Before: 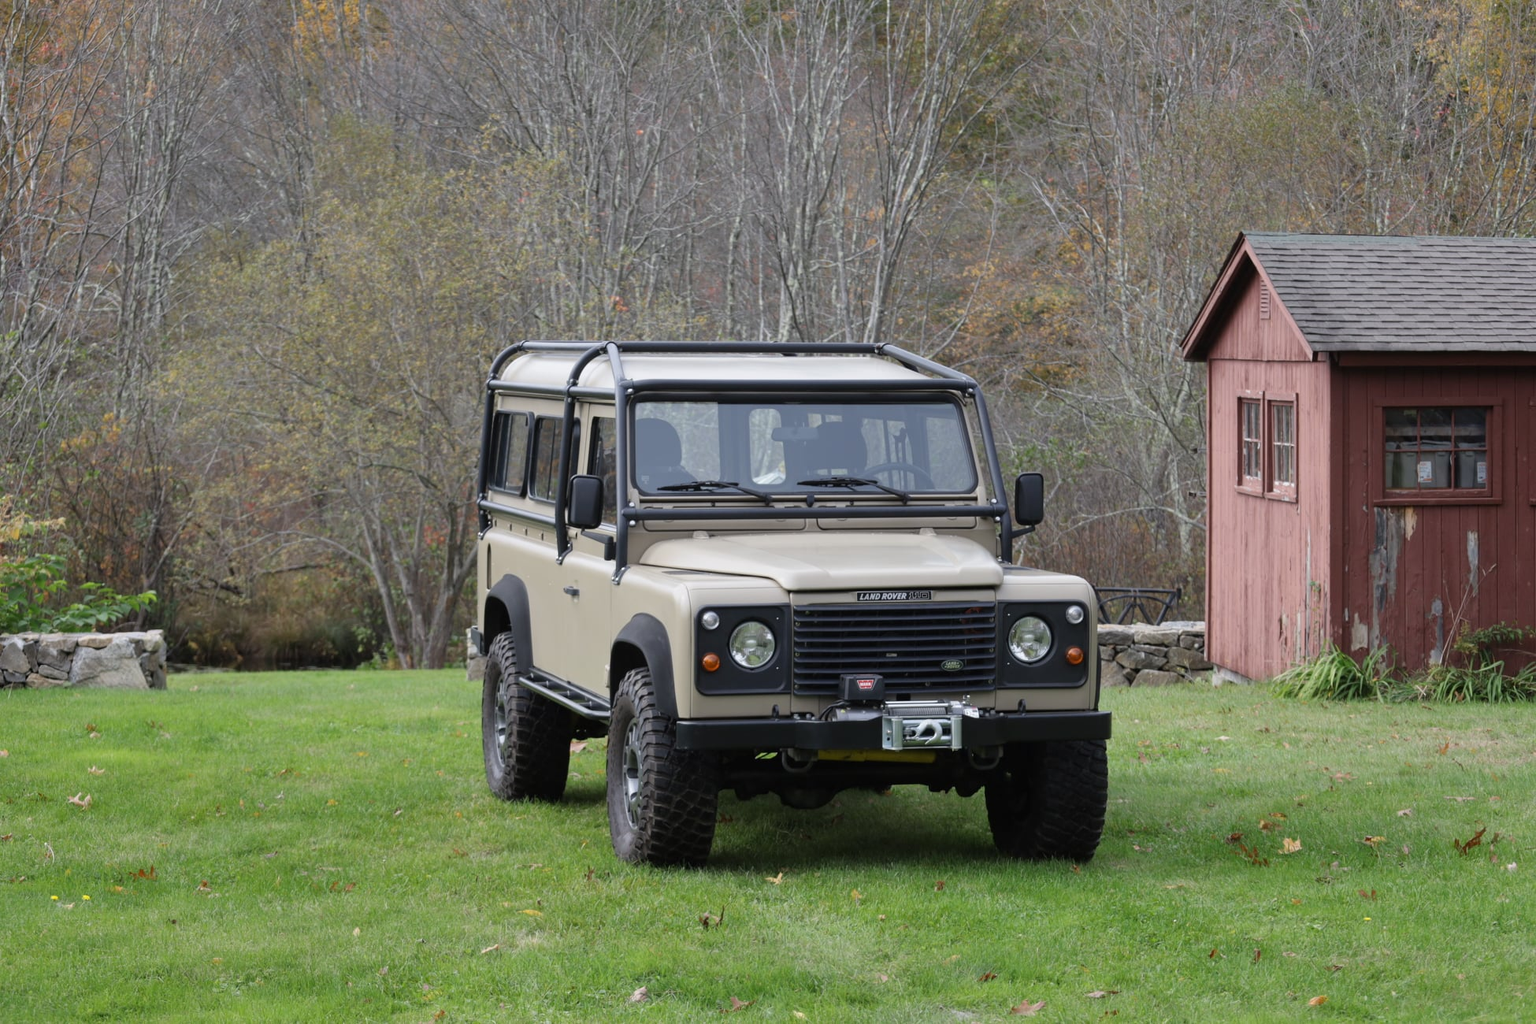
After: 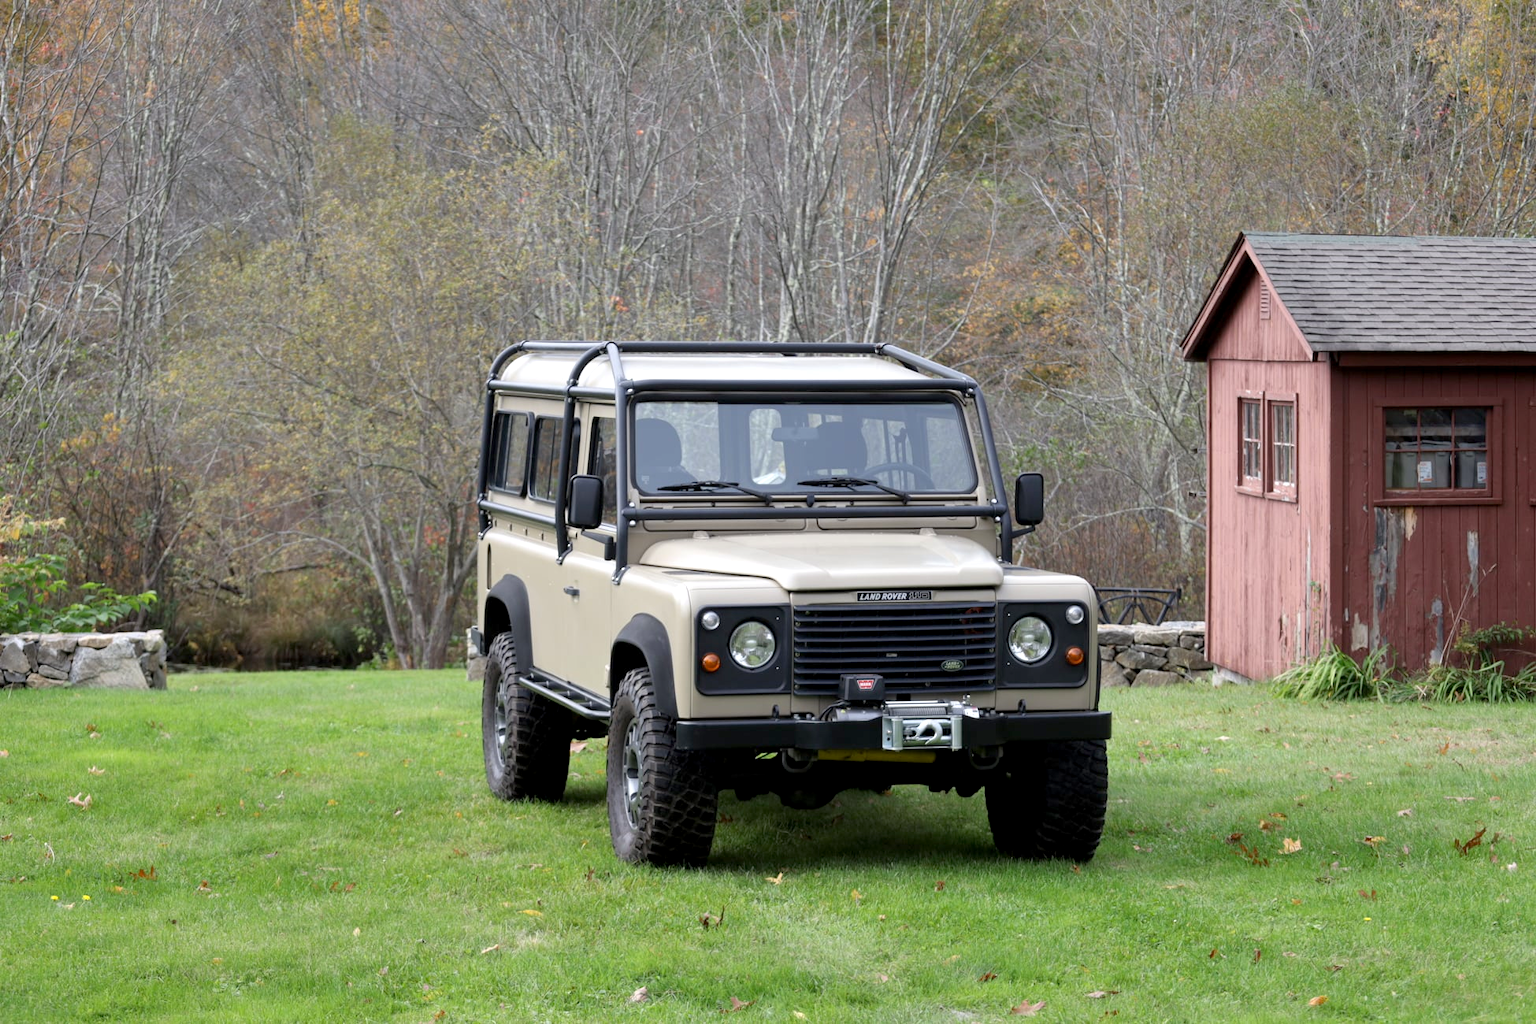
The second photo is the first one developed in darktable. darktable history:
exposure: black level correction 0.005, exposure 0.416 EV, compensate highlight preservation false
